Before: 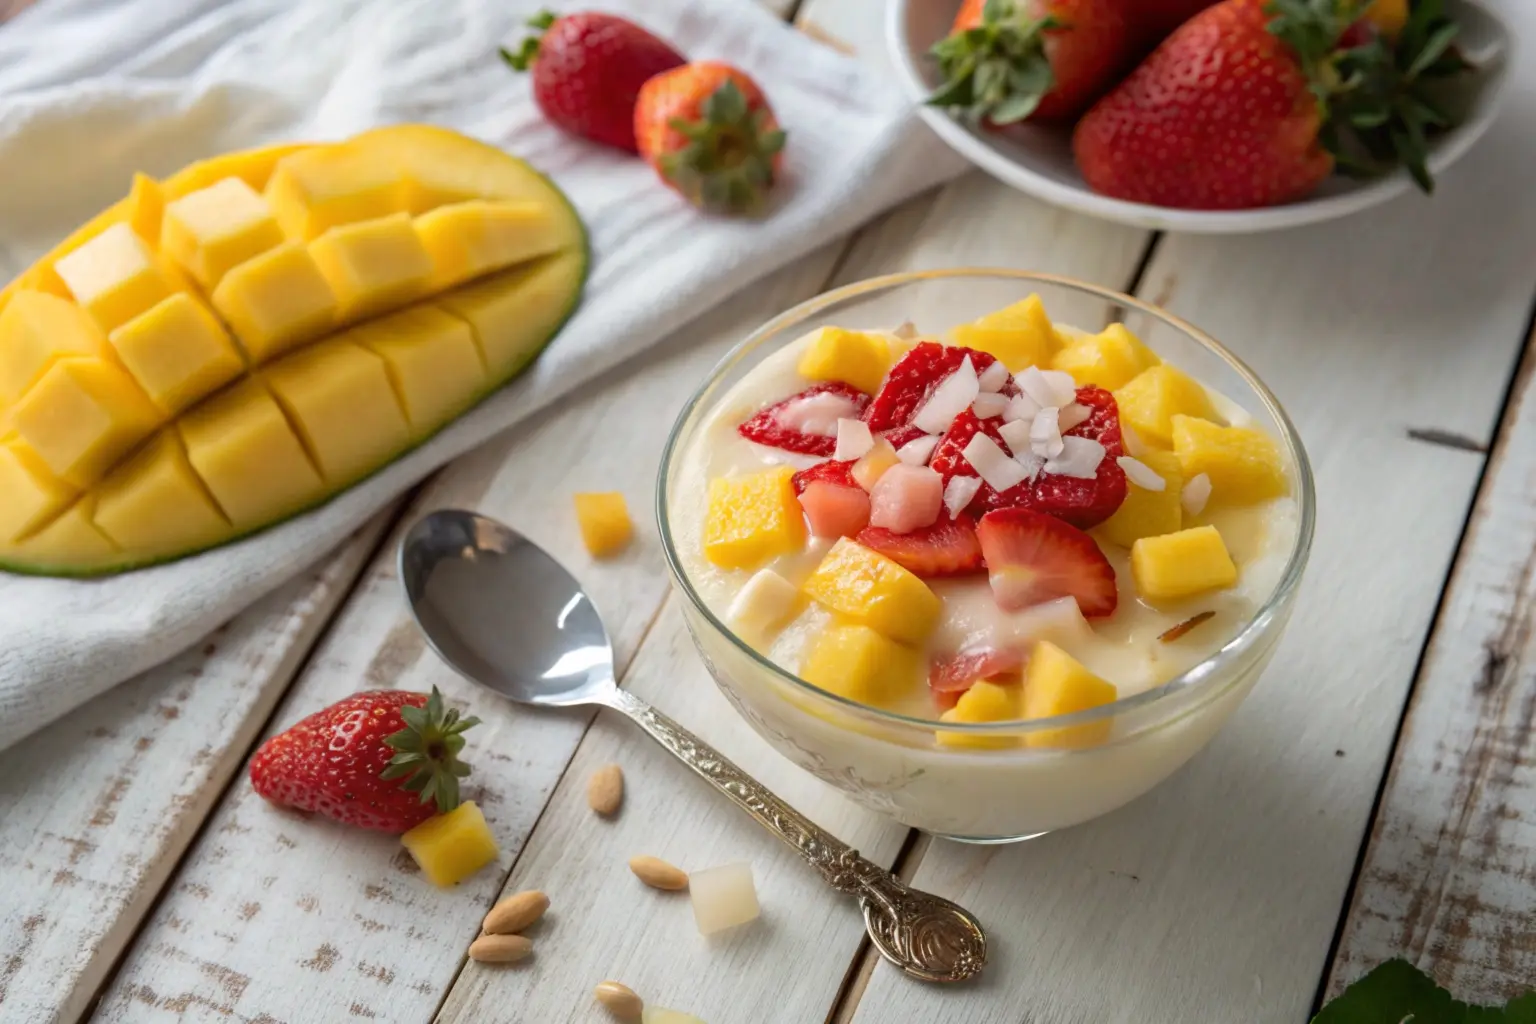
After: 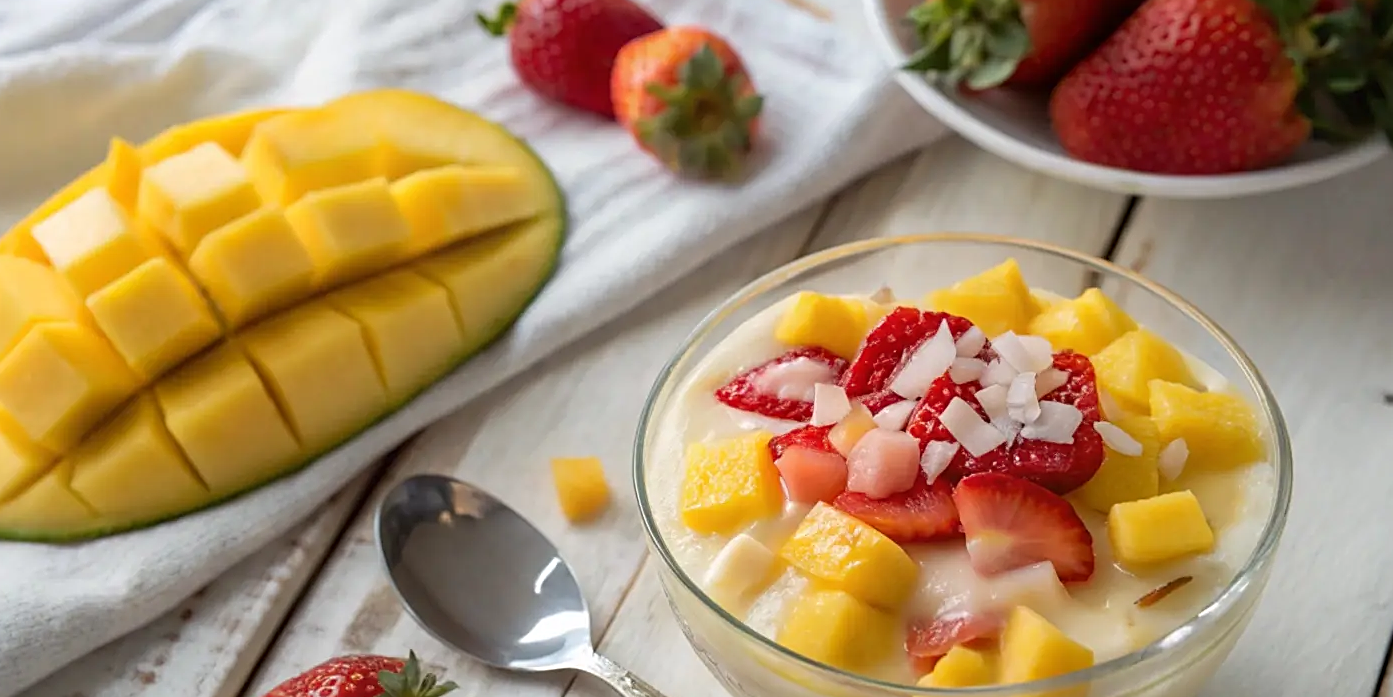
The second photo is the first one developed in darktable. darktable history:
sharpen: on, module defaults
crop: left 1.524%, top 3.443%, right 7.758%, bottom 28.429%
